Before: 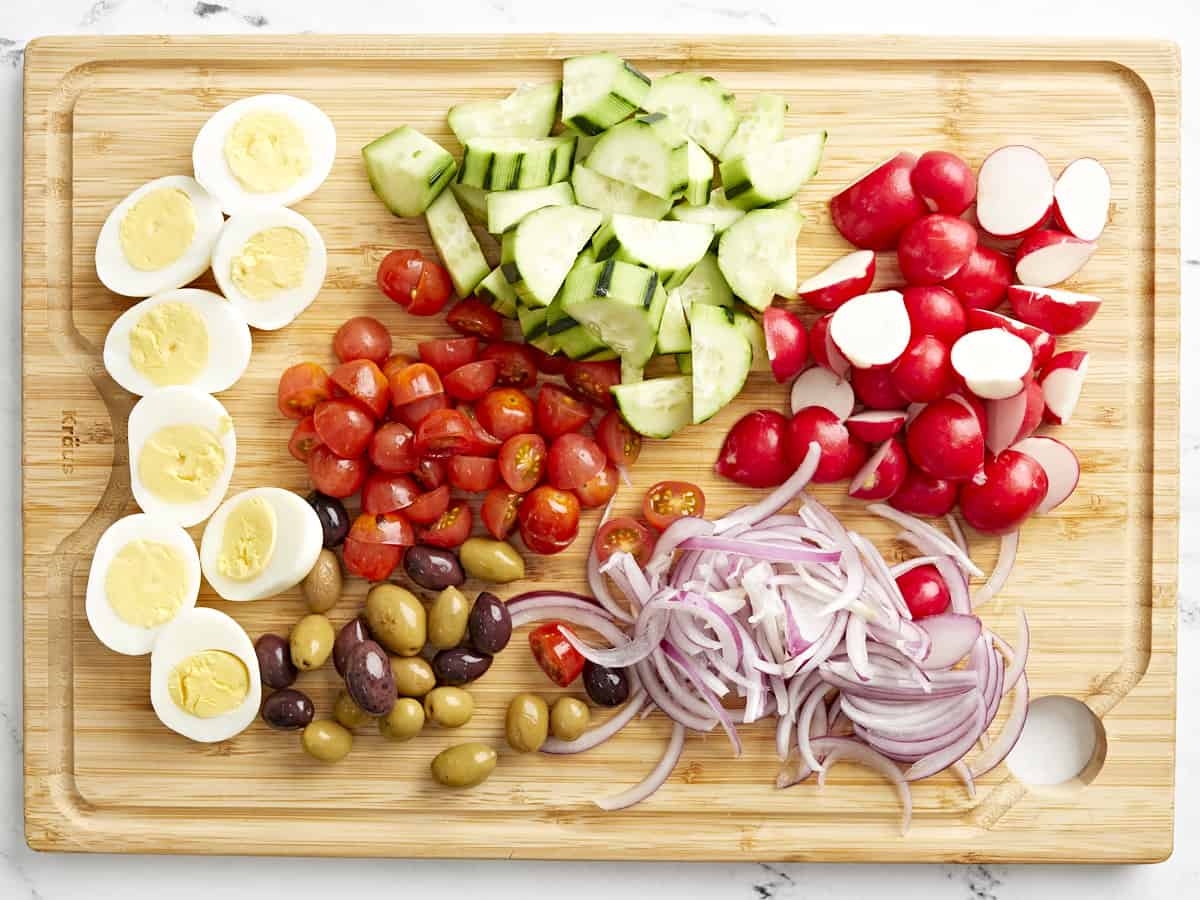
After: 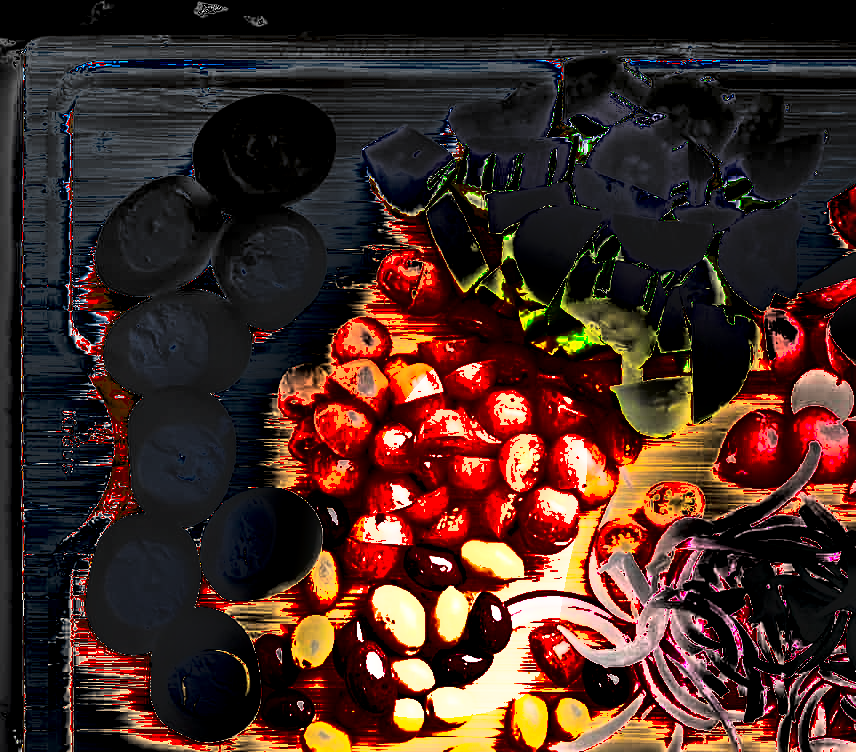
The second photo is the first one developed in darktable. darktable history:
shadows and highlights: shadows 20.76, highlights -82.83, soften with gaussian
exposure: black level correction 0.041, exposure 0.499 EV, compensate highlight preservation false
levels: levels [0, 0.352, 0.703]
color balance rgb: power › hue 61.74°, linear chroma grading › global chroma 8.708%, perceptual saturation grading › global saturation 20%, perceptual saturation grading › highlights -25.248%, perceptual saturation grading › shadows 26.078%, global vibrance 20%
tone equalizer: -8 EV -0.445 EV, -7 EV -0.394 EV, -6 EV -0.309 EV, -5 EV -0.229 EV, -3 EV 0.227 EV, -2 EV 0.352 EV, -1 EV 0.408 EV, +0 EV 0.445 EV
sharpen: amount 0.201
crop: right 28.593%, bottom 16.407%
tone curve: curves: ch0 [(0, 0) (0.003, 0.032) (0.011, 0.034) (0.025, 0.039) (0.044, 0.055) (0.069, 0.078) (0.1, 0.111) (0.136, 0.147) (0.177, 0.191) (0.224, 0.238) (0.277, 0.291) (0.335, 0.35) (0.399, 0.41) (0.468, 0.48) (0.543, 0.547) (0.623, 0.621) (0.709, 0.699) (0.801, 0.789) (0.898, 0.884) (1, 1)], preserve colors none
